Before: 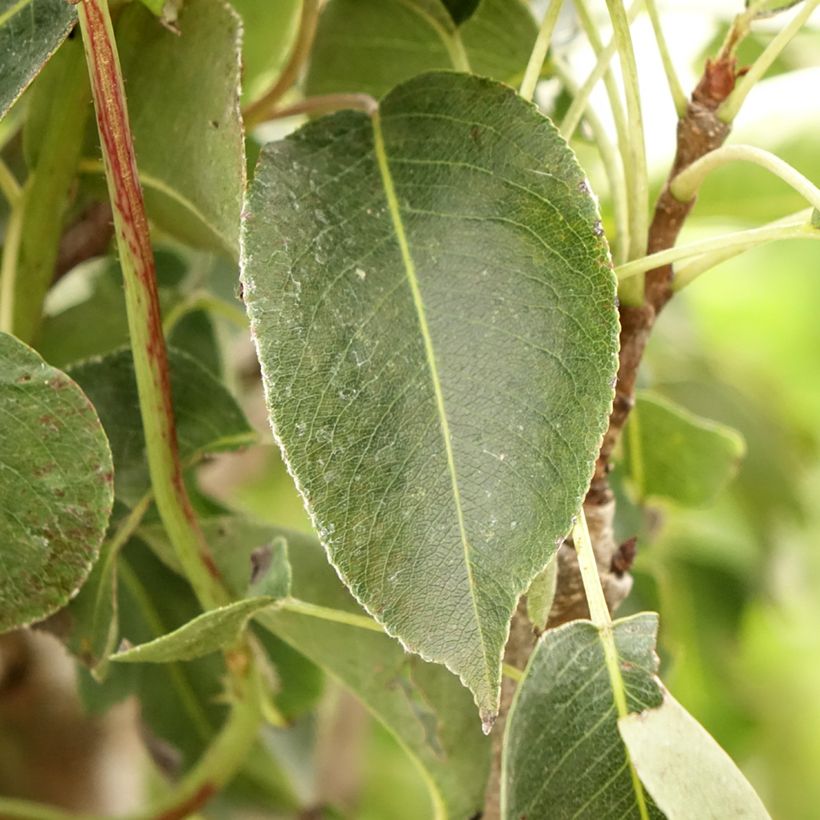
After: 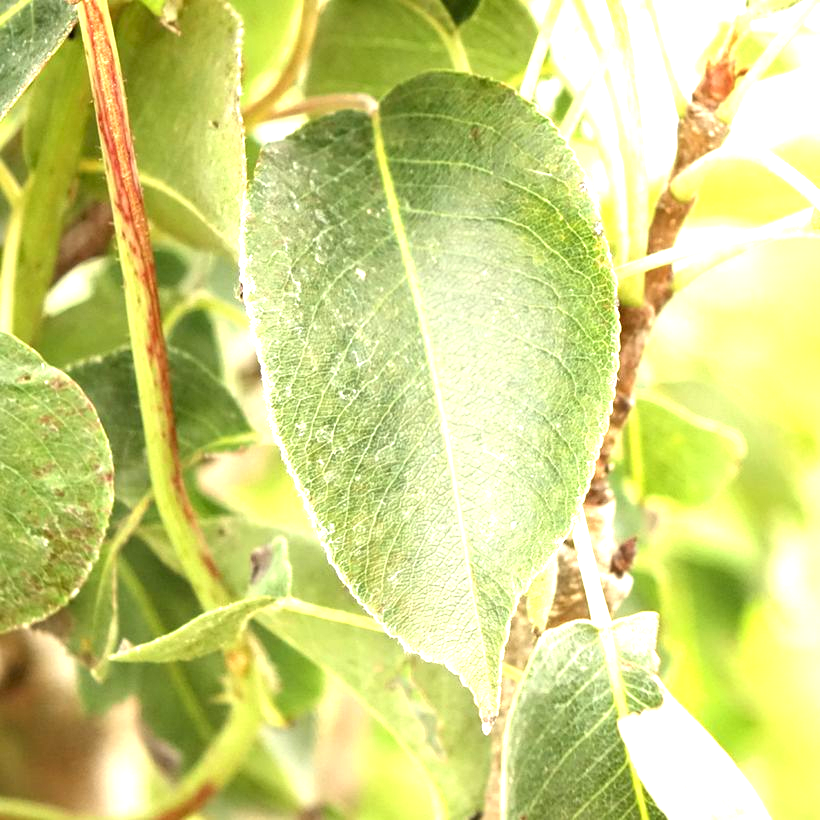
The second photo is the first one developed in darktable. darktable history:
exposure: black level correction 0, exposure 1.505 EV, compensate highlight preservation false
